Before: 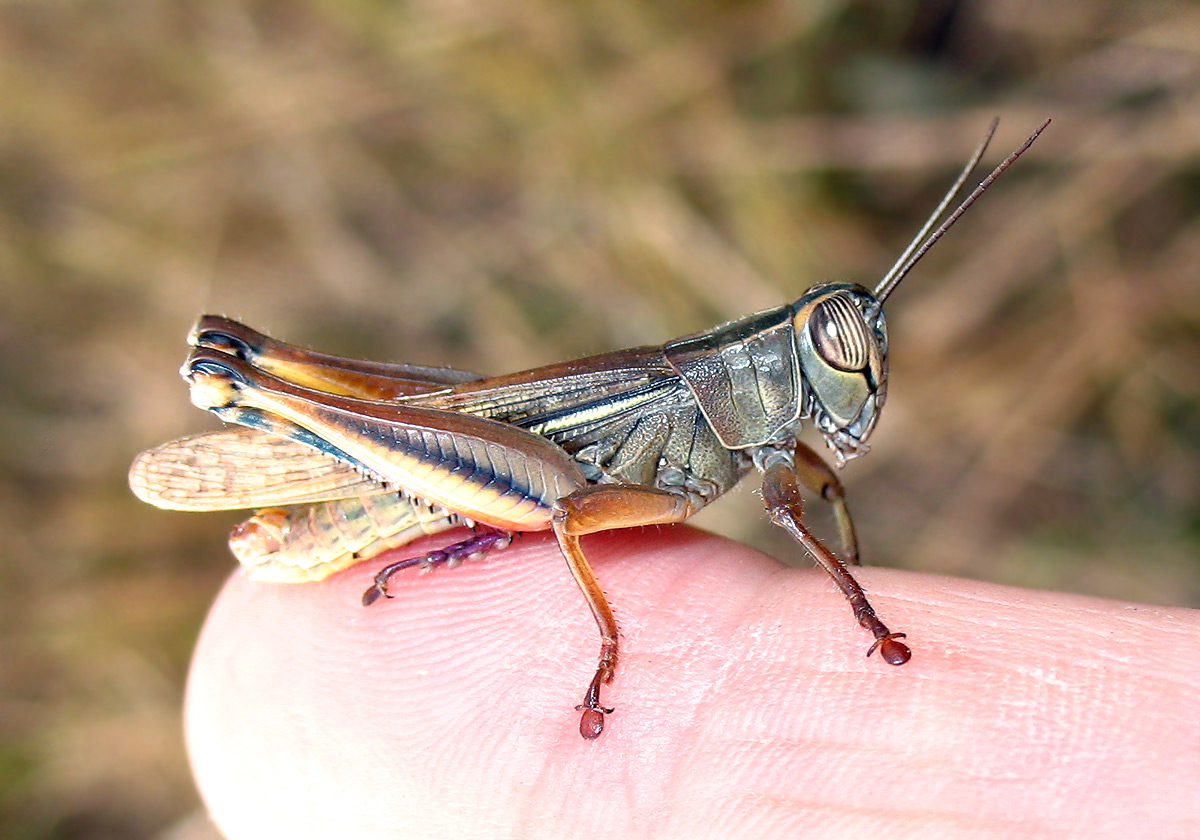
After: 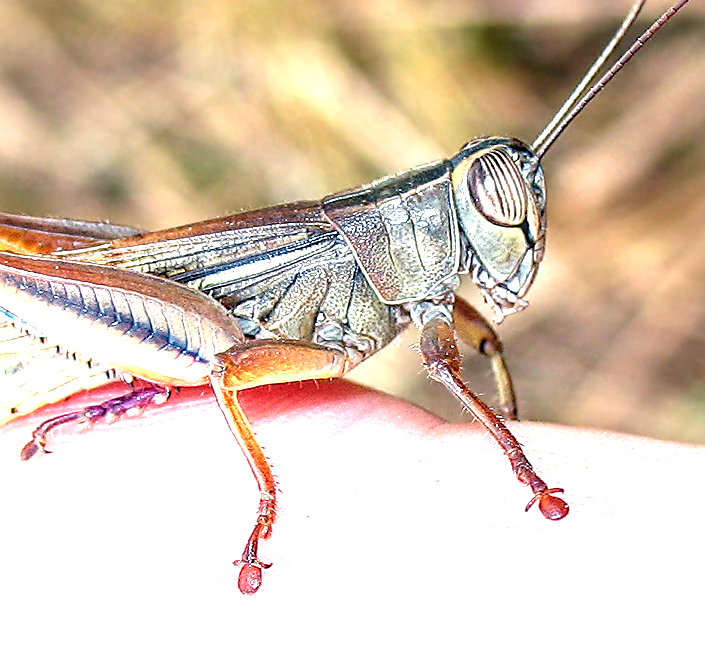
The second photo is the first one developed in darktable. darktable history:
sharpen: amount 0.577
local contrast: highlights 62%, detail 143%, midtone range 0.432
exposure: black level correction 0, exposure 1.172 EV, compensate highlight preservation false
crop and rotate: left 28.537%, top 17.326%, right 12.684%, bottom 3.691%
